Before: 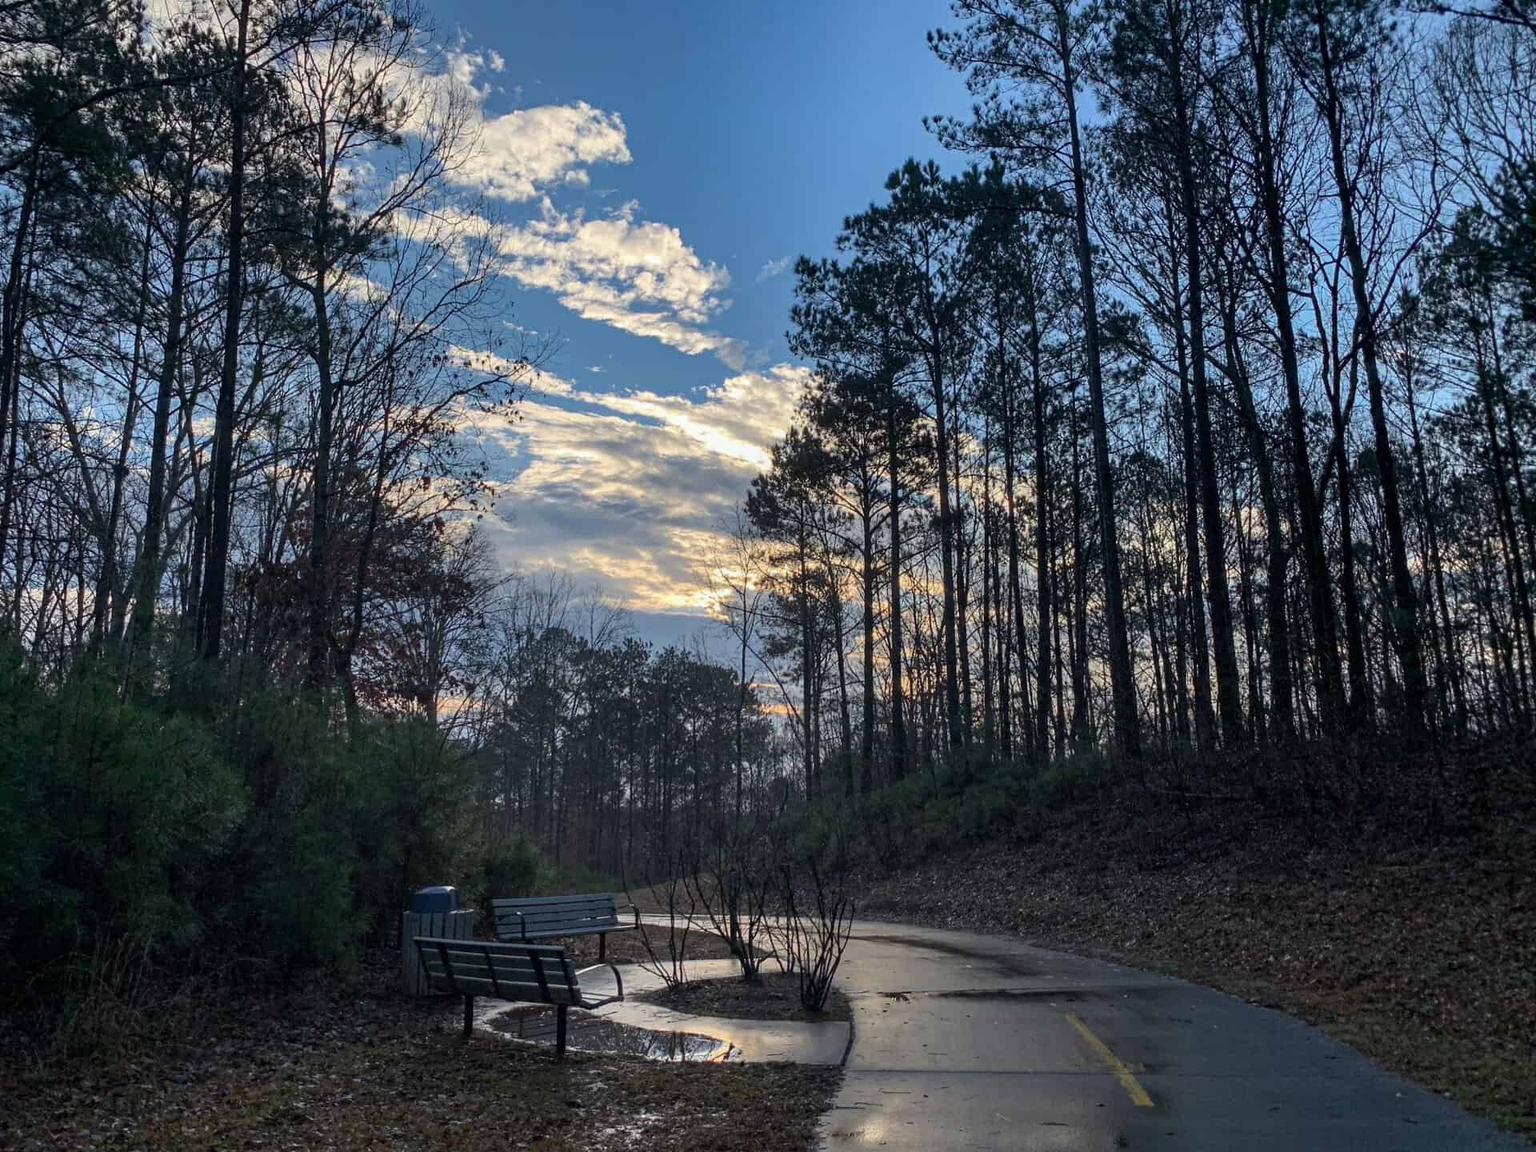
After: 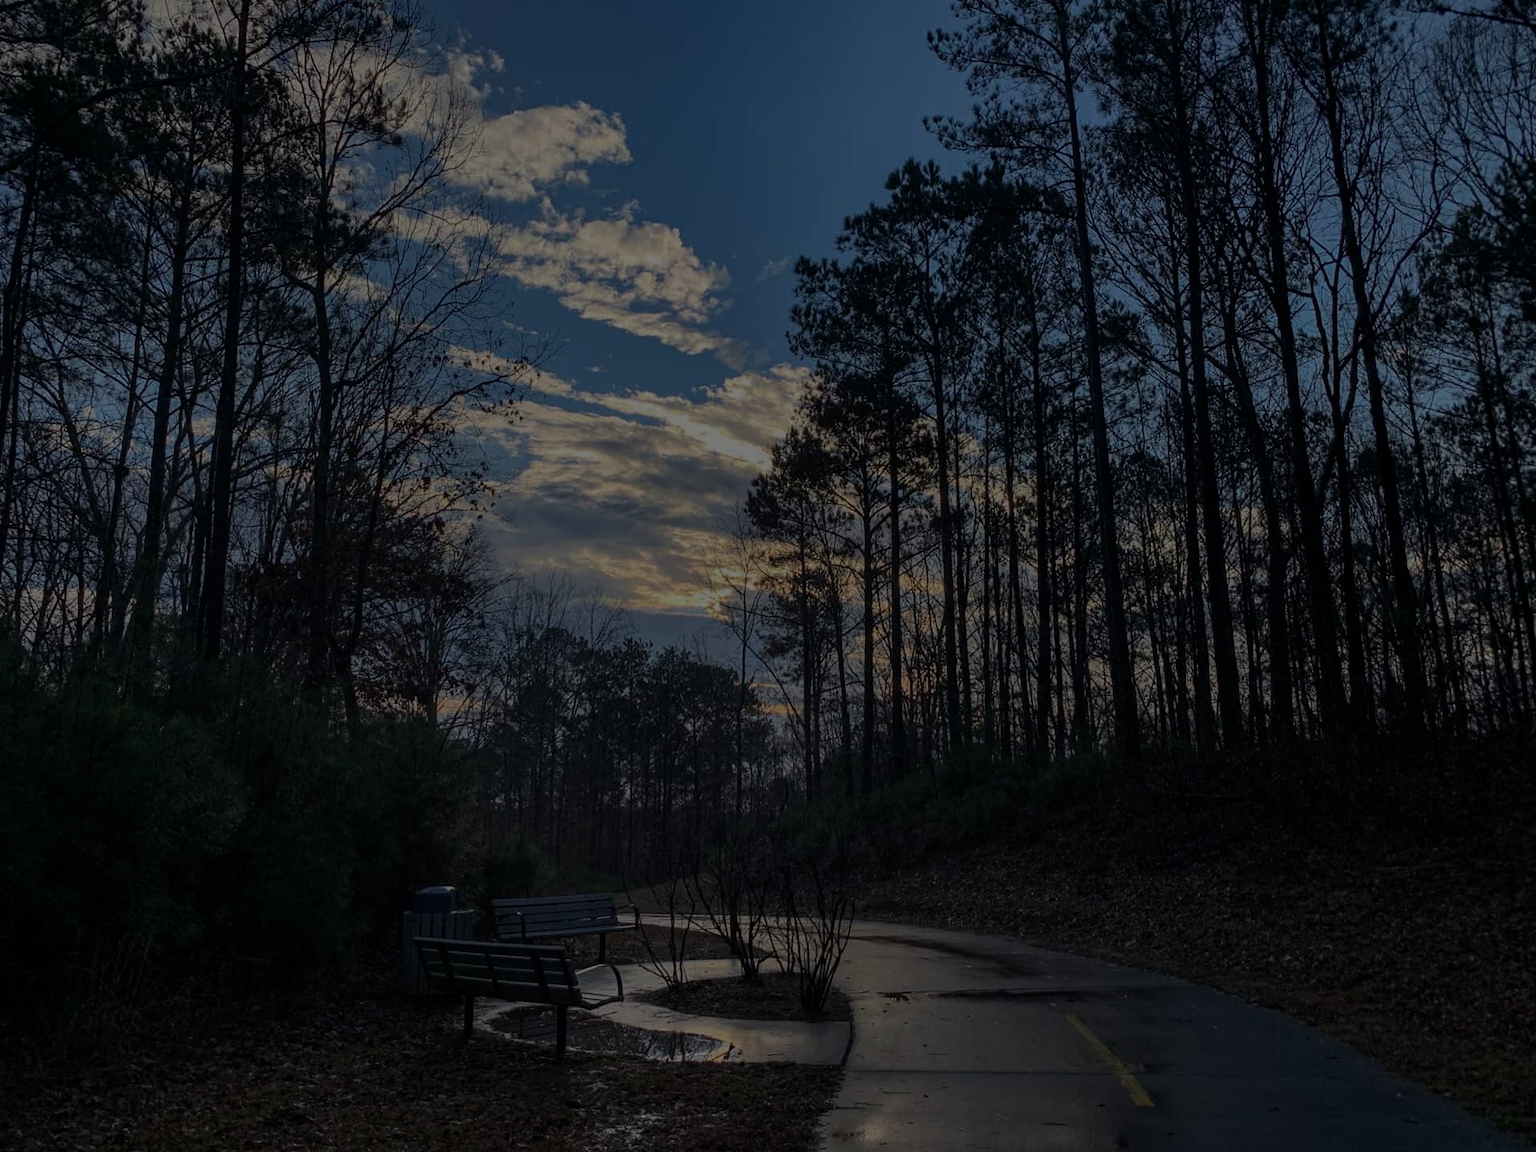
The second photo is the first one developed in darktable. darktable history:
exposure: exposure -2.352 EV, compensate highlight preservation false
